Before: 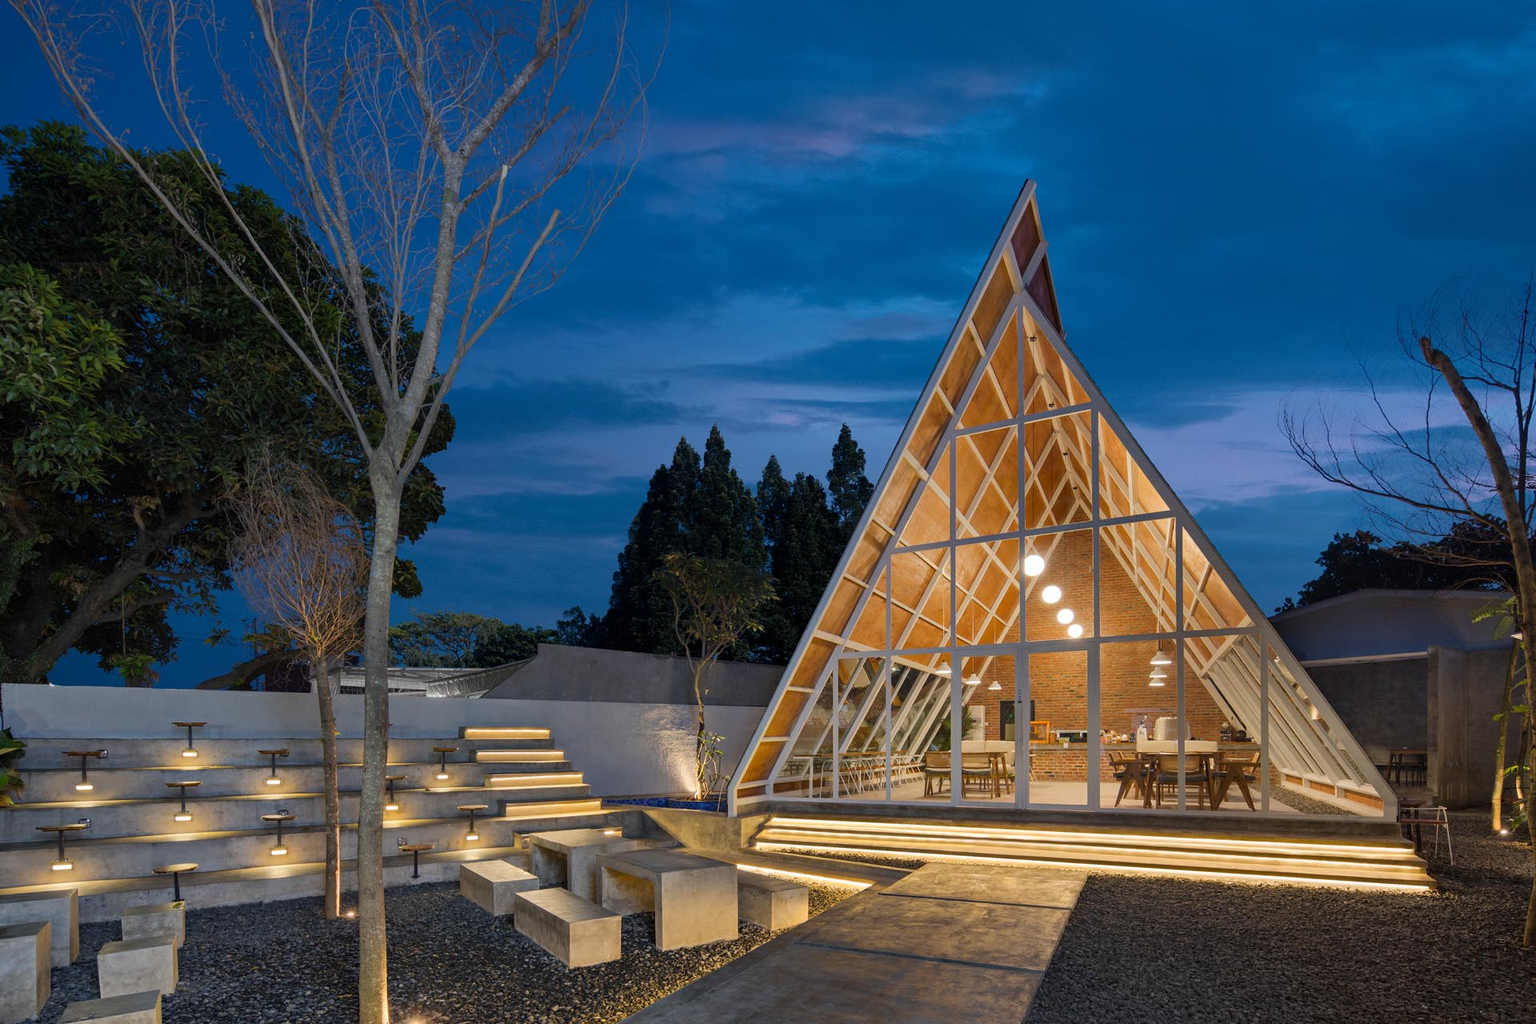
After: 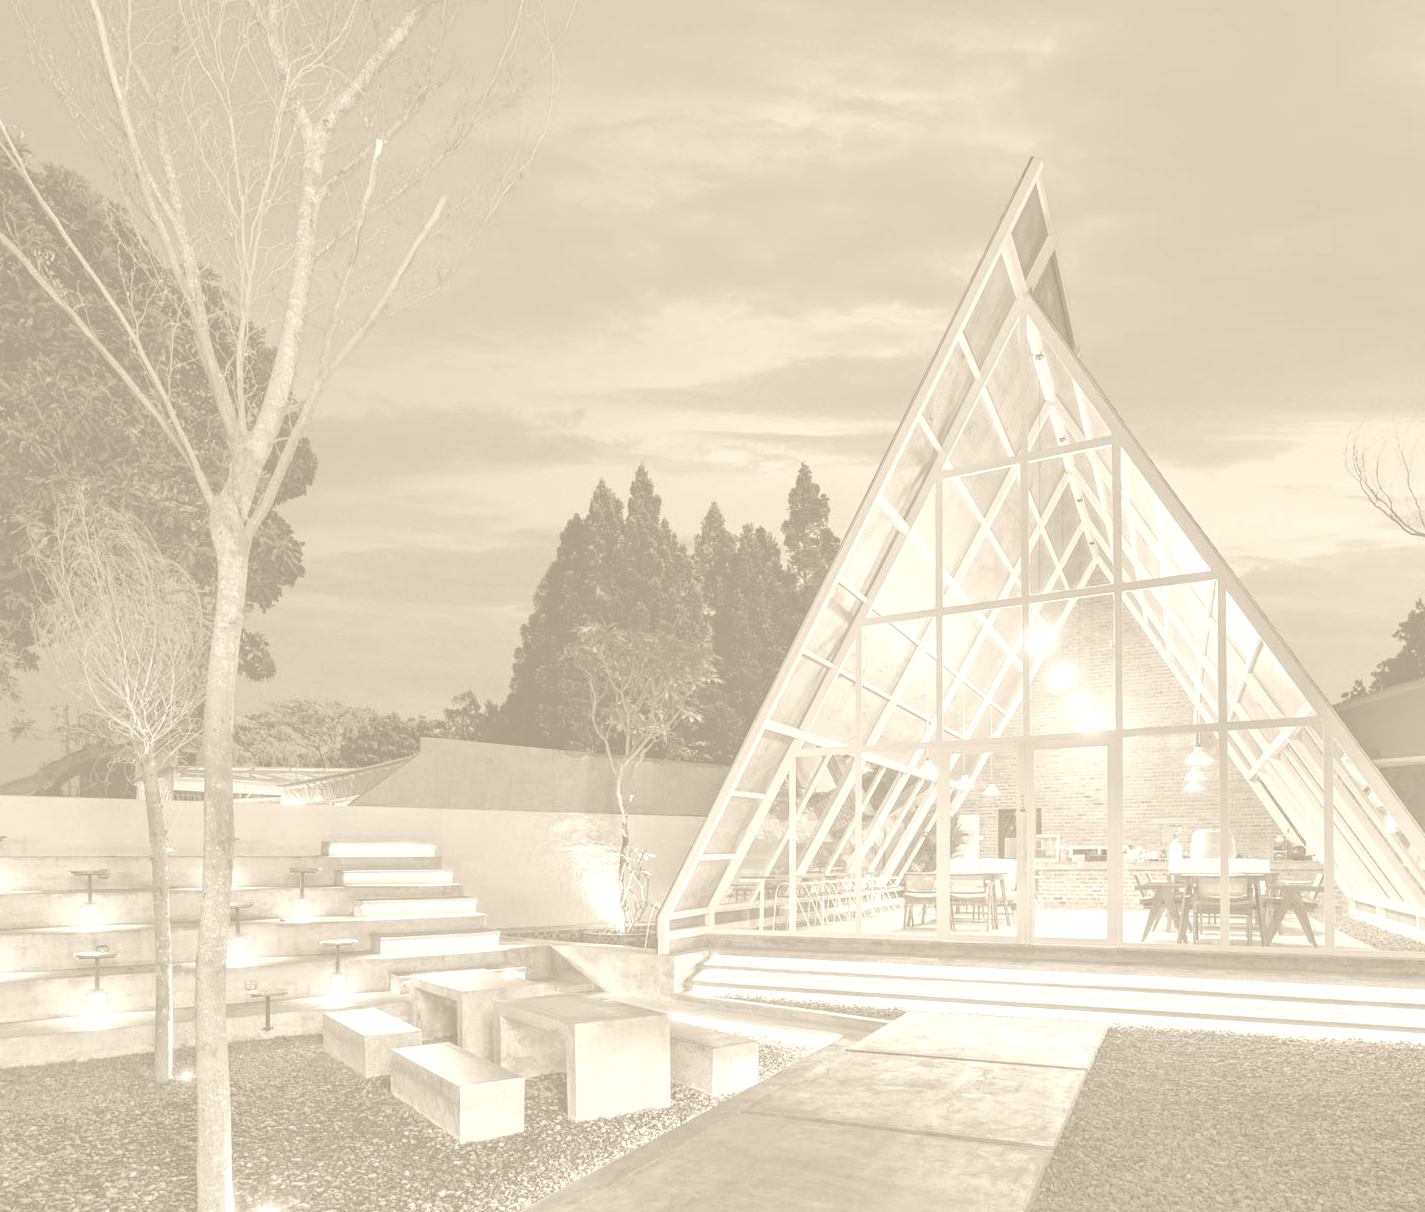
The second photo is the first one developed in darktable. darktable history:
crop and rotate: left 13.15%, top 5.251%, right 12.609%
local contrast: on, module defaults
colorize: hue 36°, saturation 71%, lightness 80.79%
color correction: highlights a* -2.68, highlights b* 2.57
